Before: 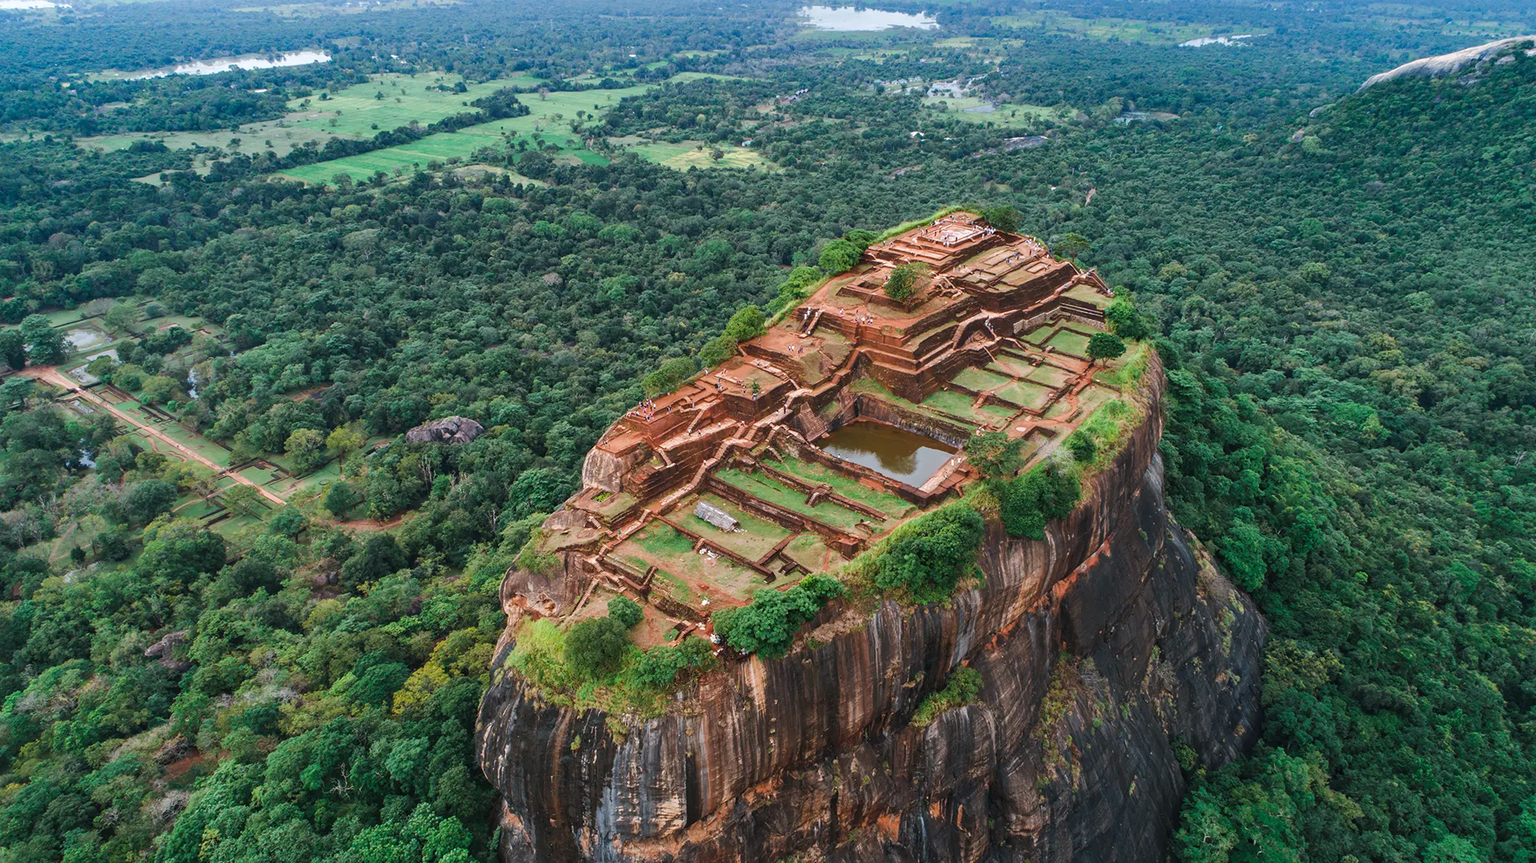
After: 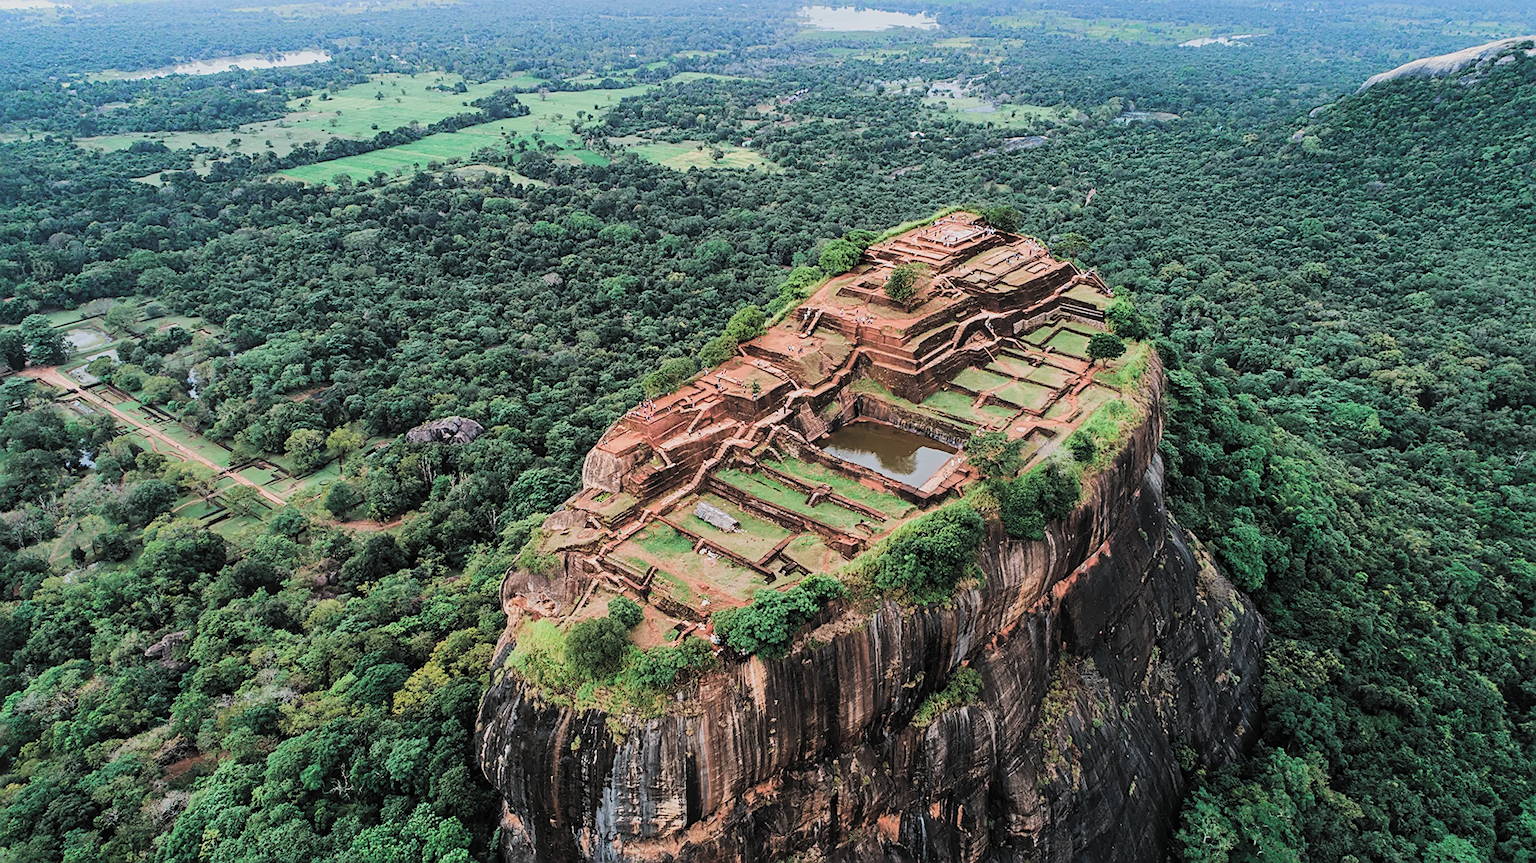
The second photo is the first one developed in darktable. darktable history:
contrast brightness saturation: brightness 0.09, saturation 0.191
exposure: black level correction -0.003, exposure 0.042 EV, compensate highlight preservation false
sharpen: on, module defaults
filmic rgb: black relative exposure -5.05 EV, white relative exposure 3.97 EV, threshold 3 EV, hardness 2.88, contrast 1.296, highlights saturation mix -9.98%, color science v5 (2021), contrast in shadows safe, contrast in highlights safe, enable highlight reconstruction true
